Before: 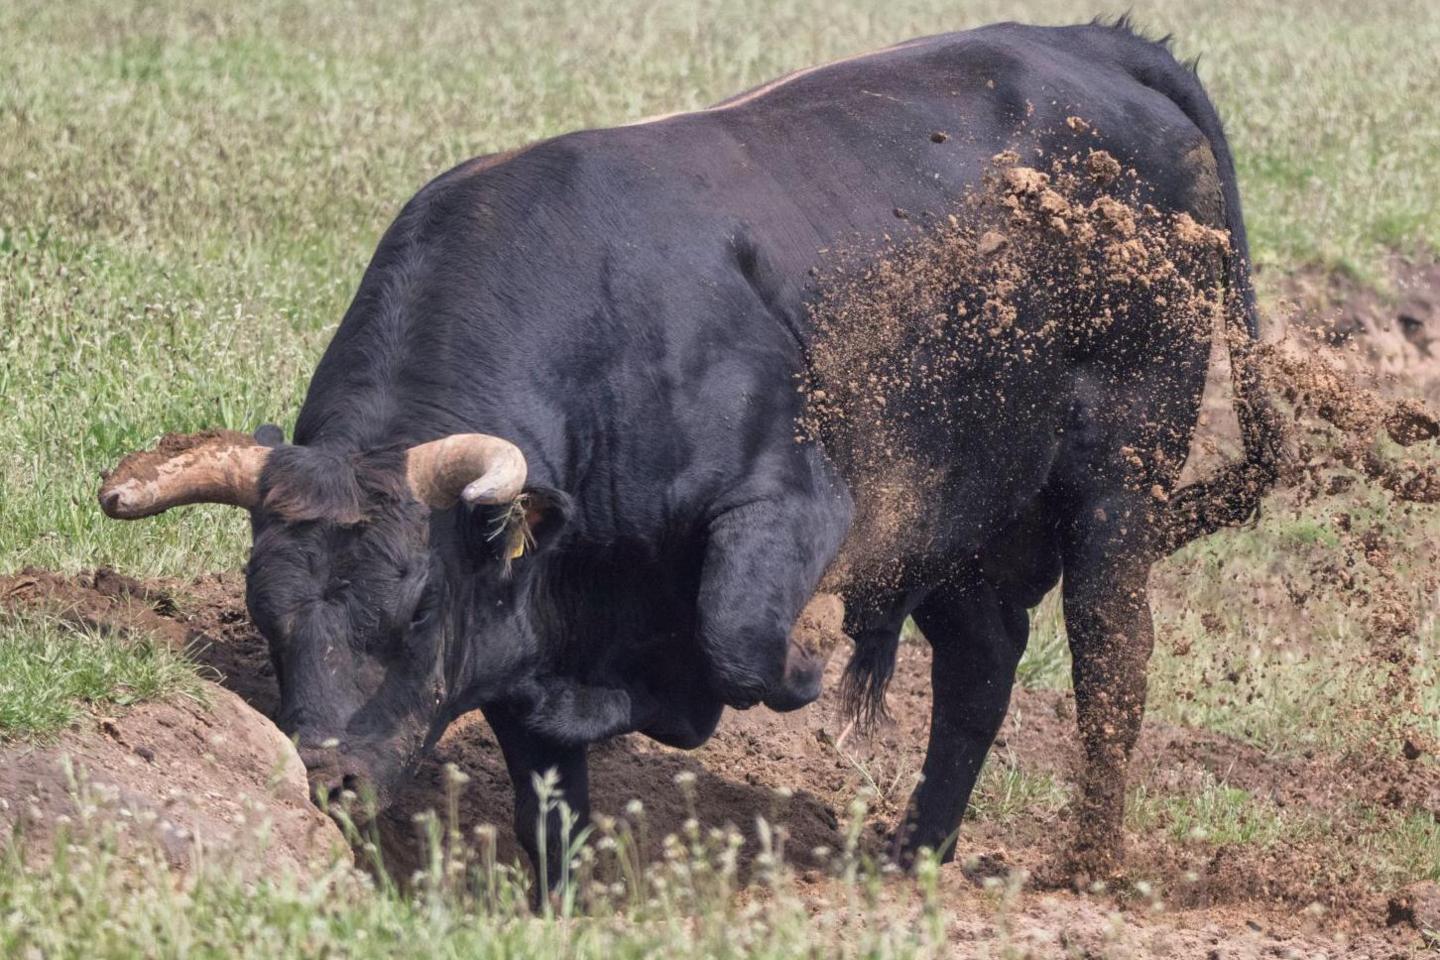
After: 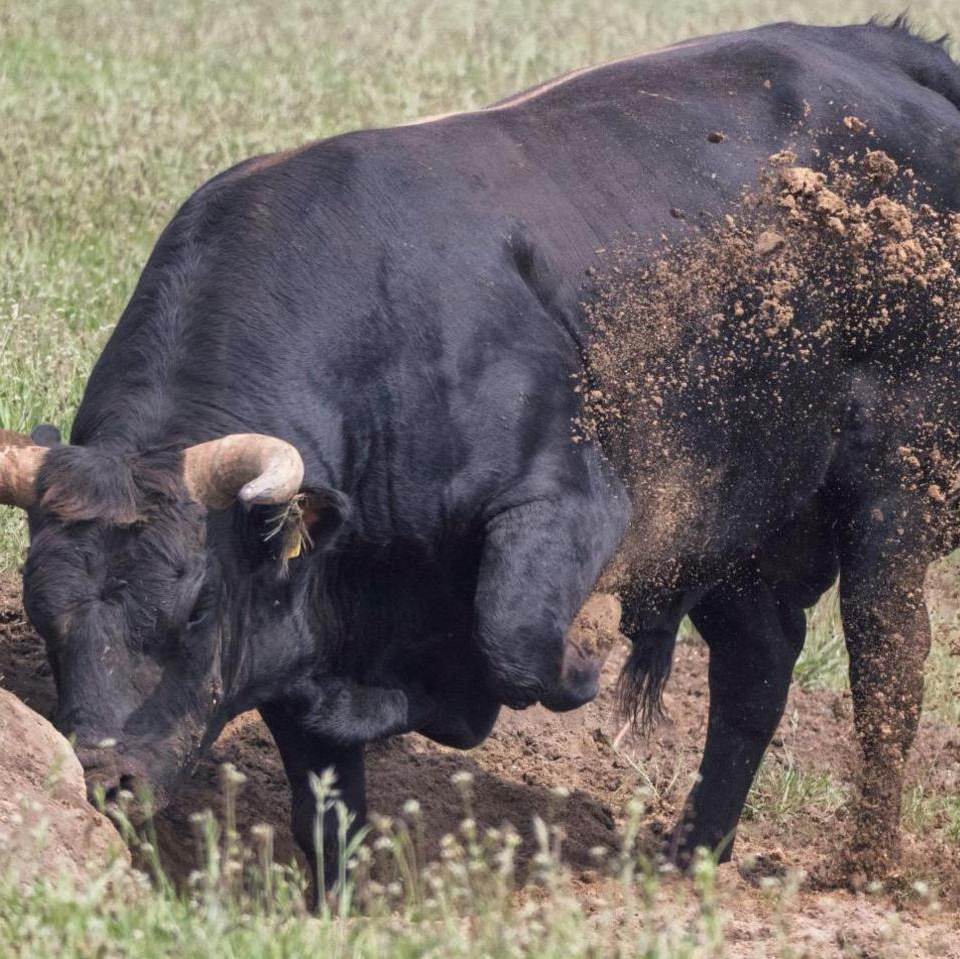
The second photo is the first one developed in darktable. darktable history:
crop and rotate: left 15.546%, right 17.787%
